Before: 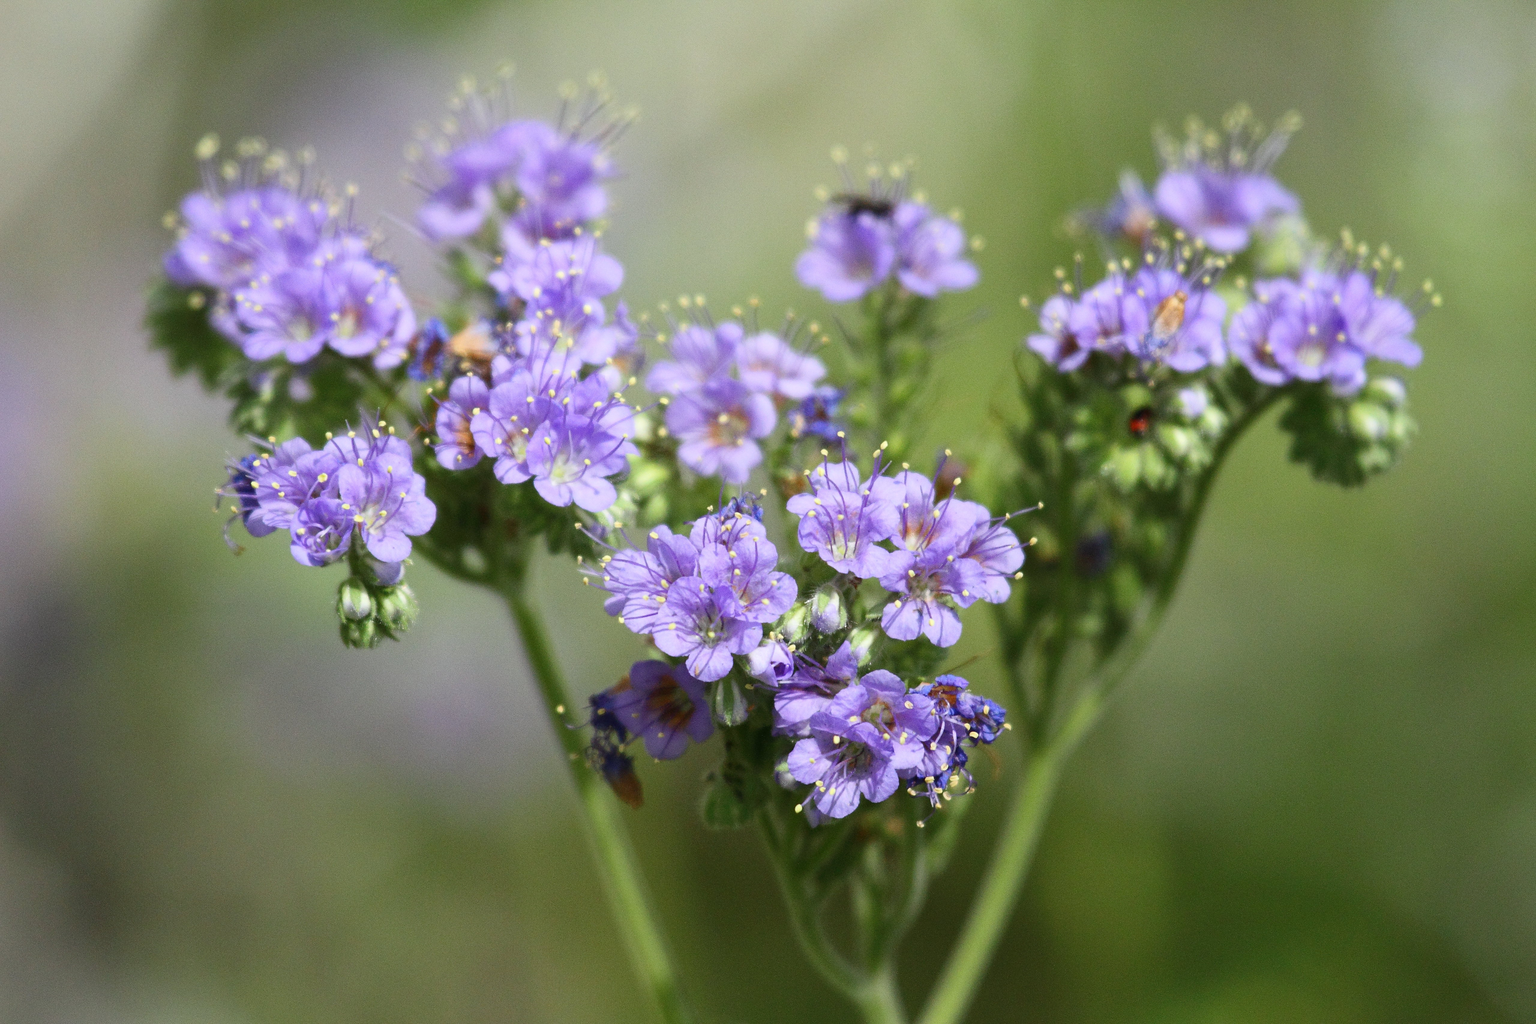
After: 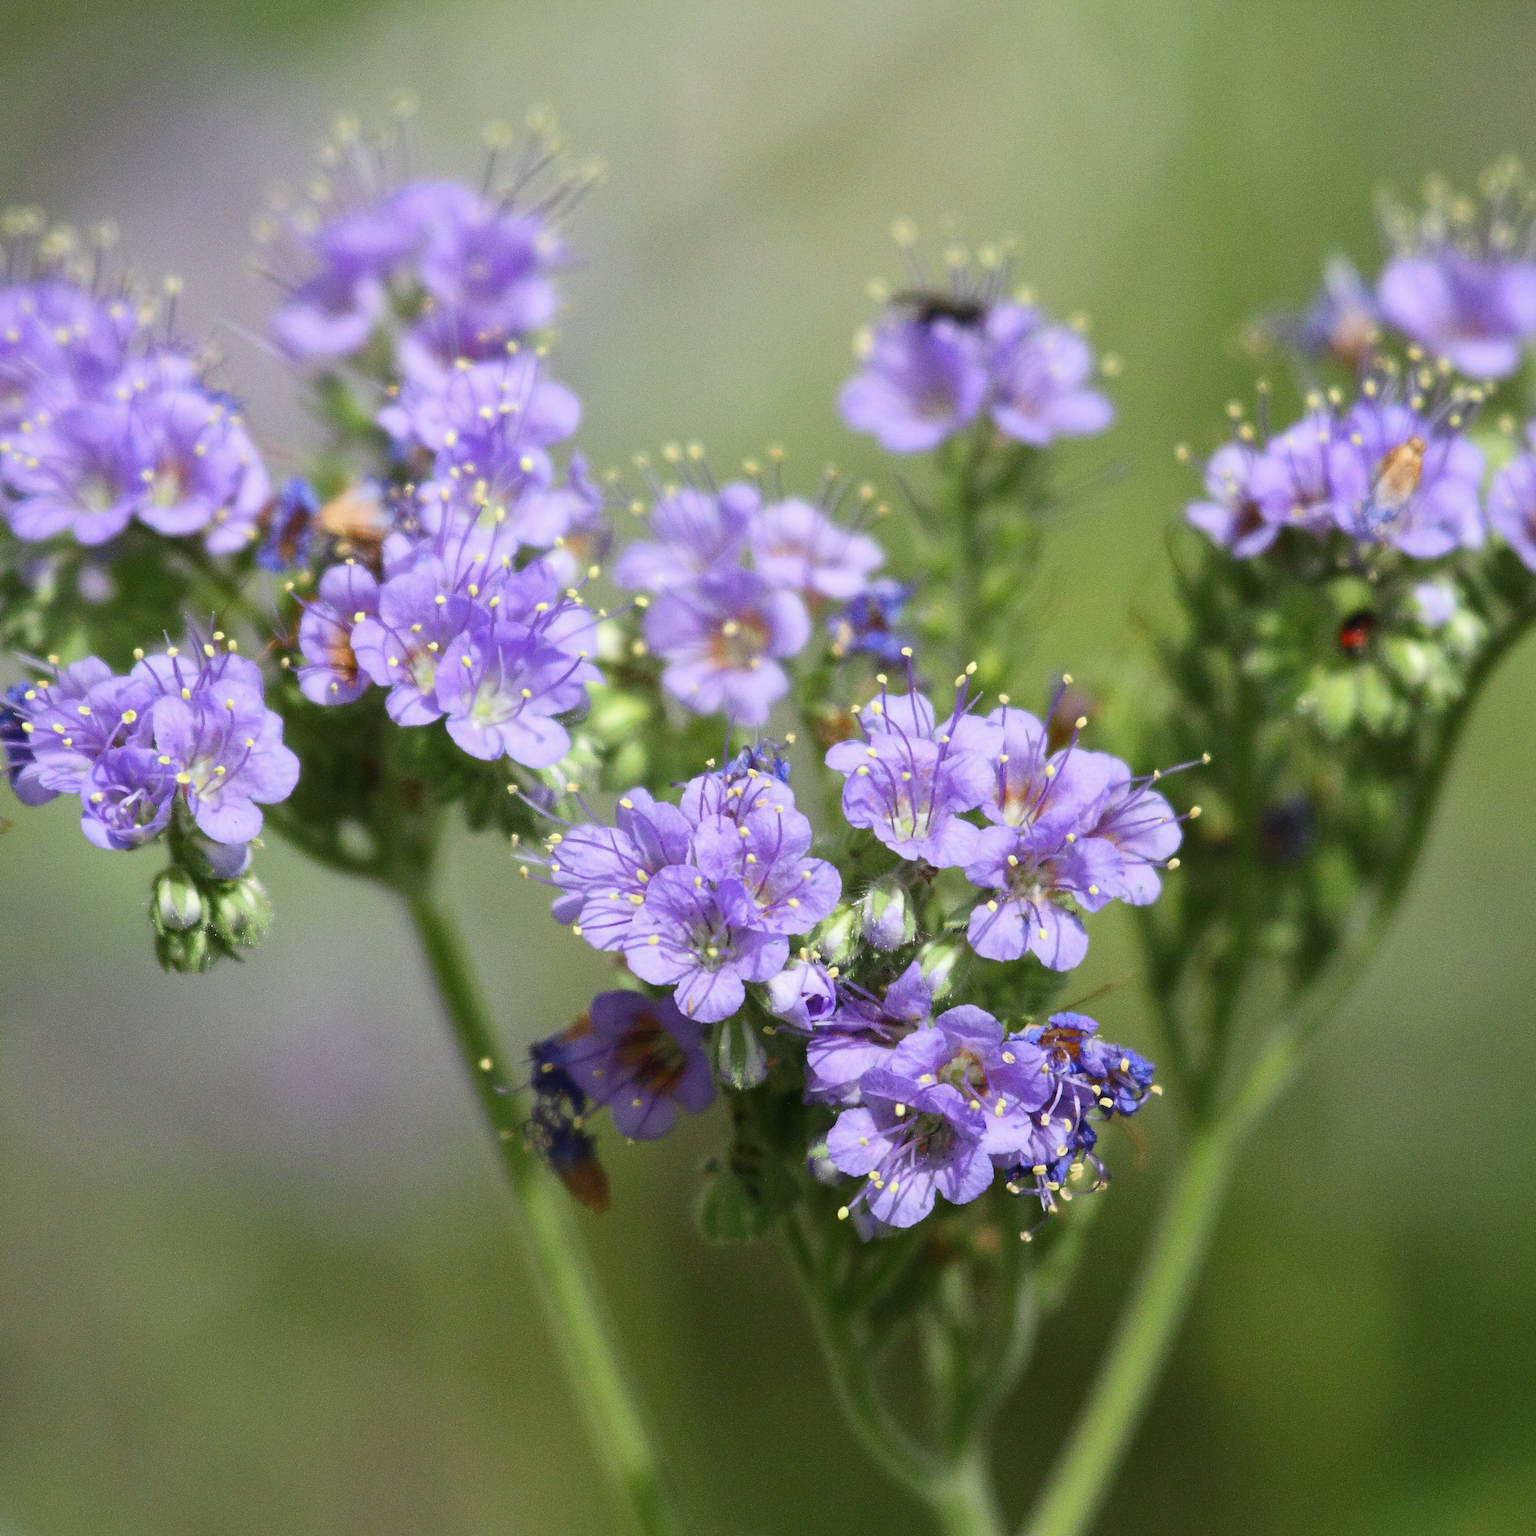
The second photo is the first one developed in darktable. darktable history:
crop: left 15.419%, right 17.914%
shadows and highlights: shadows 10, white point adjustment 1, highlights -40
